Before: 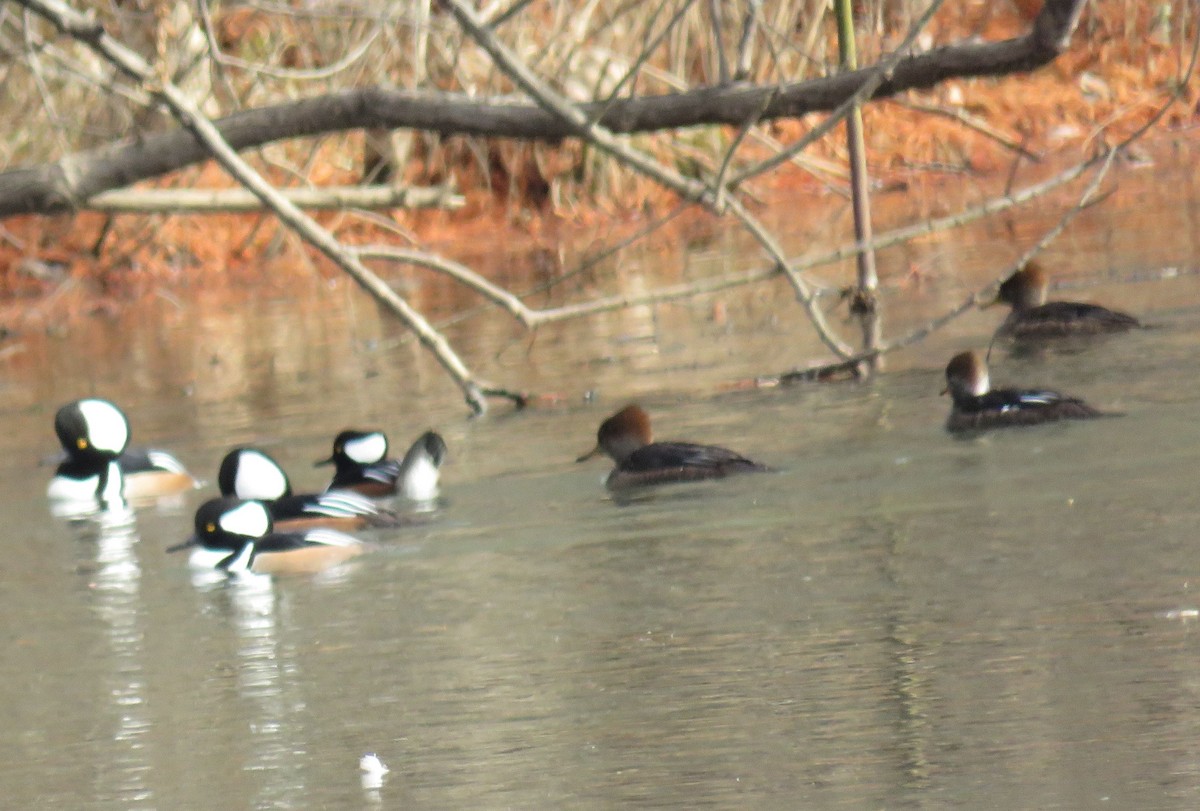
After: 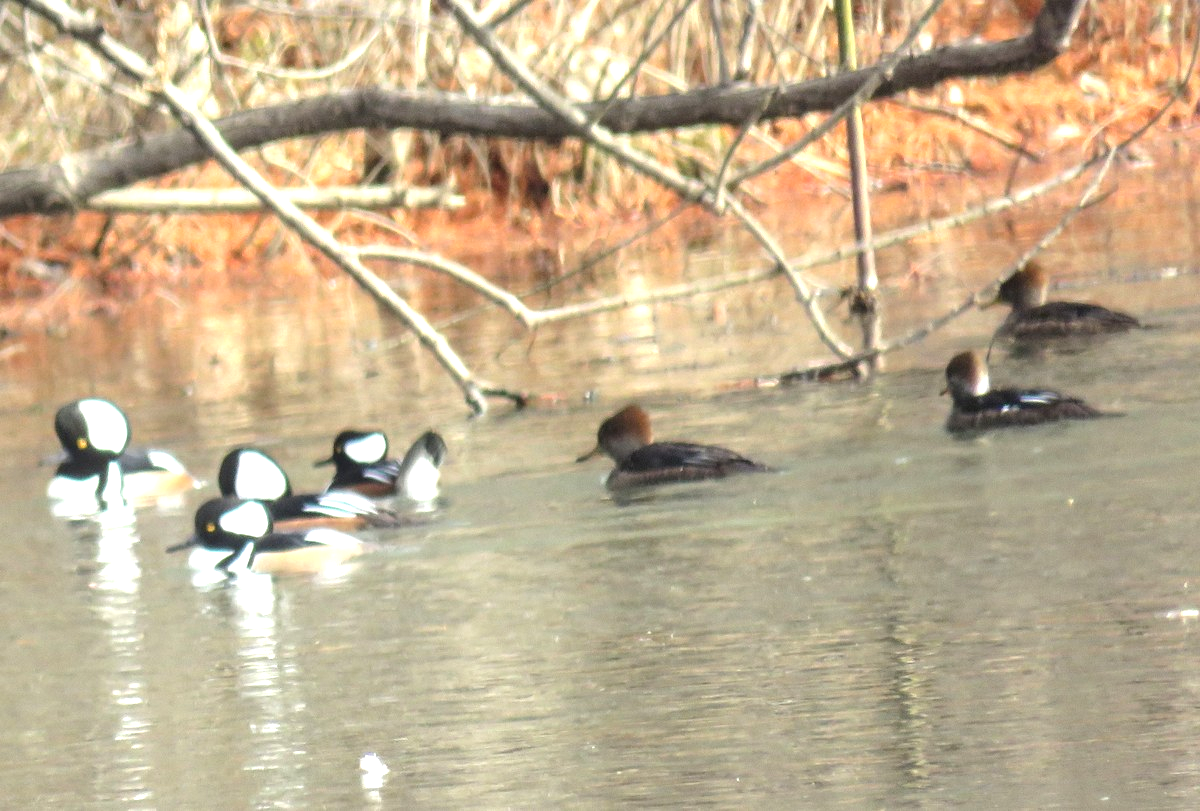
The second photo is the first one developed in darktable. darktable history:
exposure: black level correction -0.002, exposure 0.708 EV, compensate exposure bias true, compensate highlight preservation false
local contrast: on, module defaults
